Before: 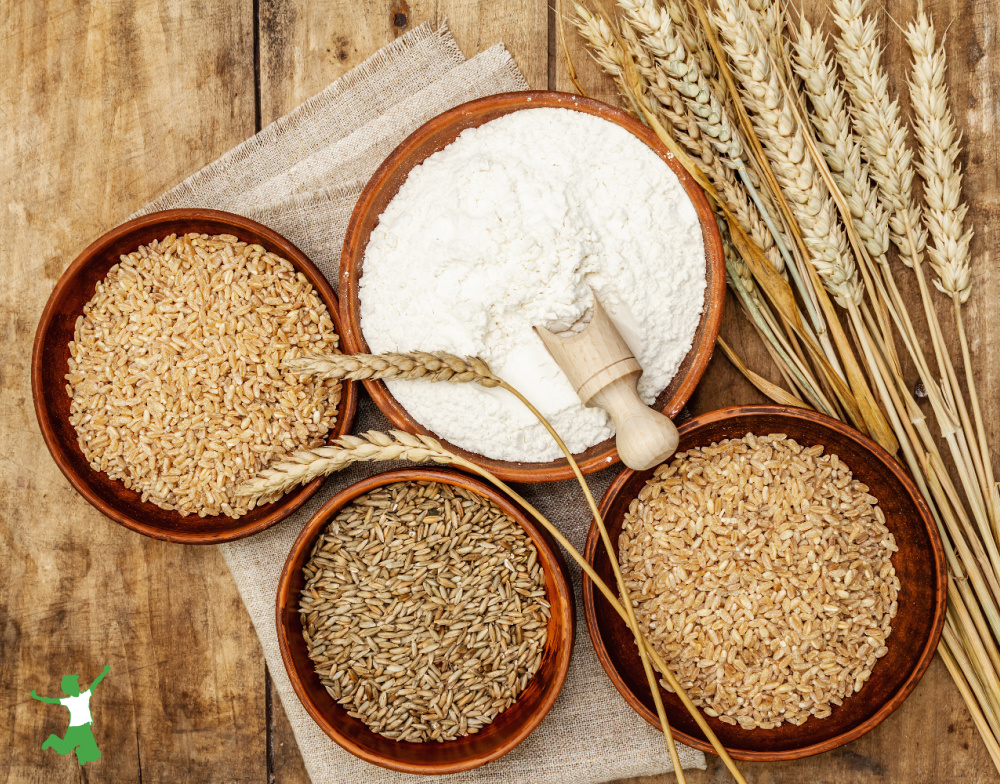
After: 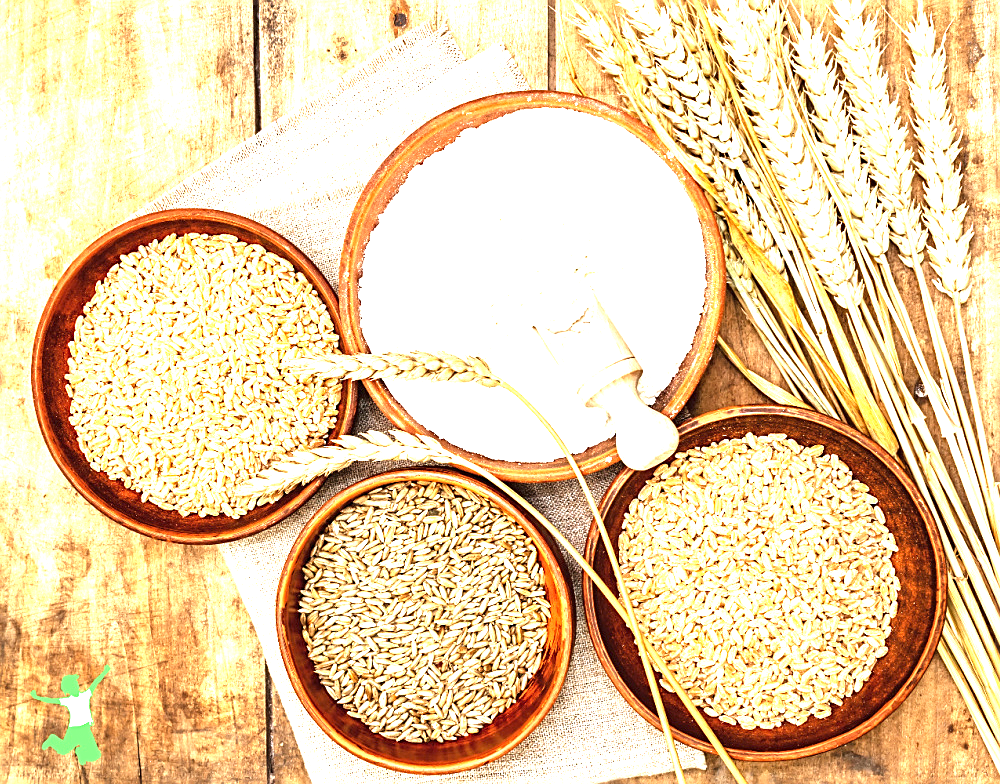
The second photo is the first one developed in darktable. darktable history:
sharpen: on, module defaults
exposure: exposure 2 EV, compensate highlight preservation false
grain: coarseness 0.81 ISO, strength 1.34%, mid-tones bias 0%
